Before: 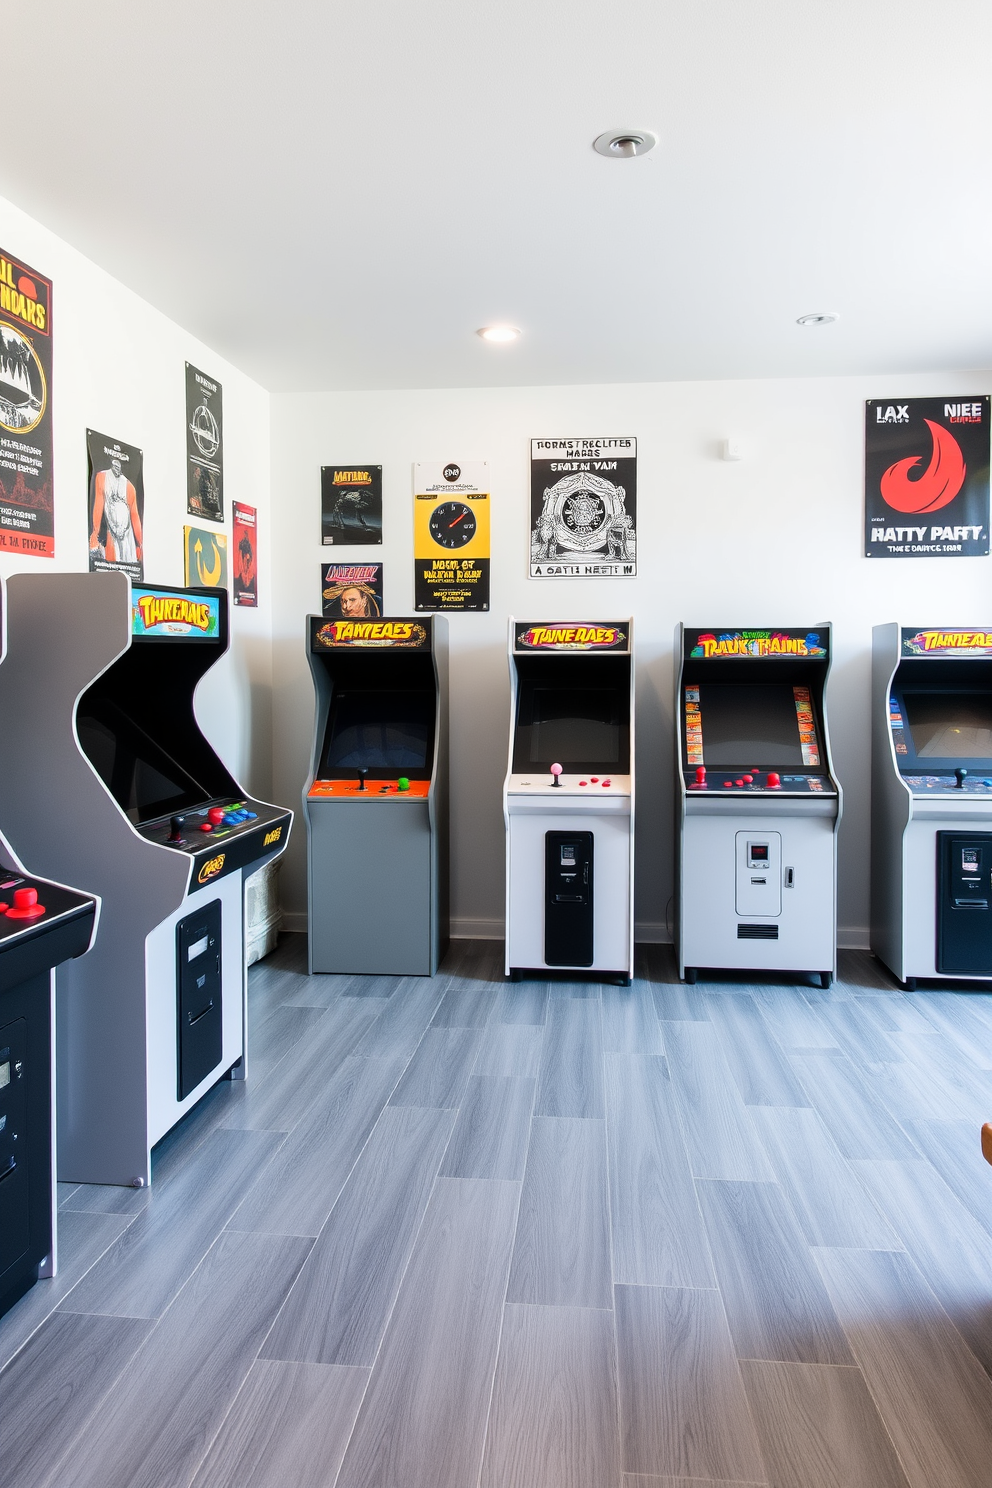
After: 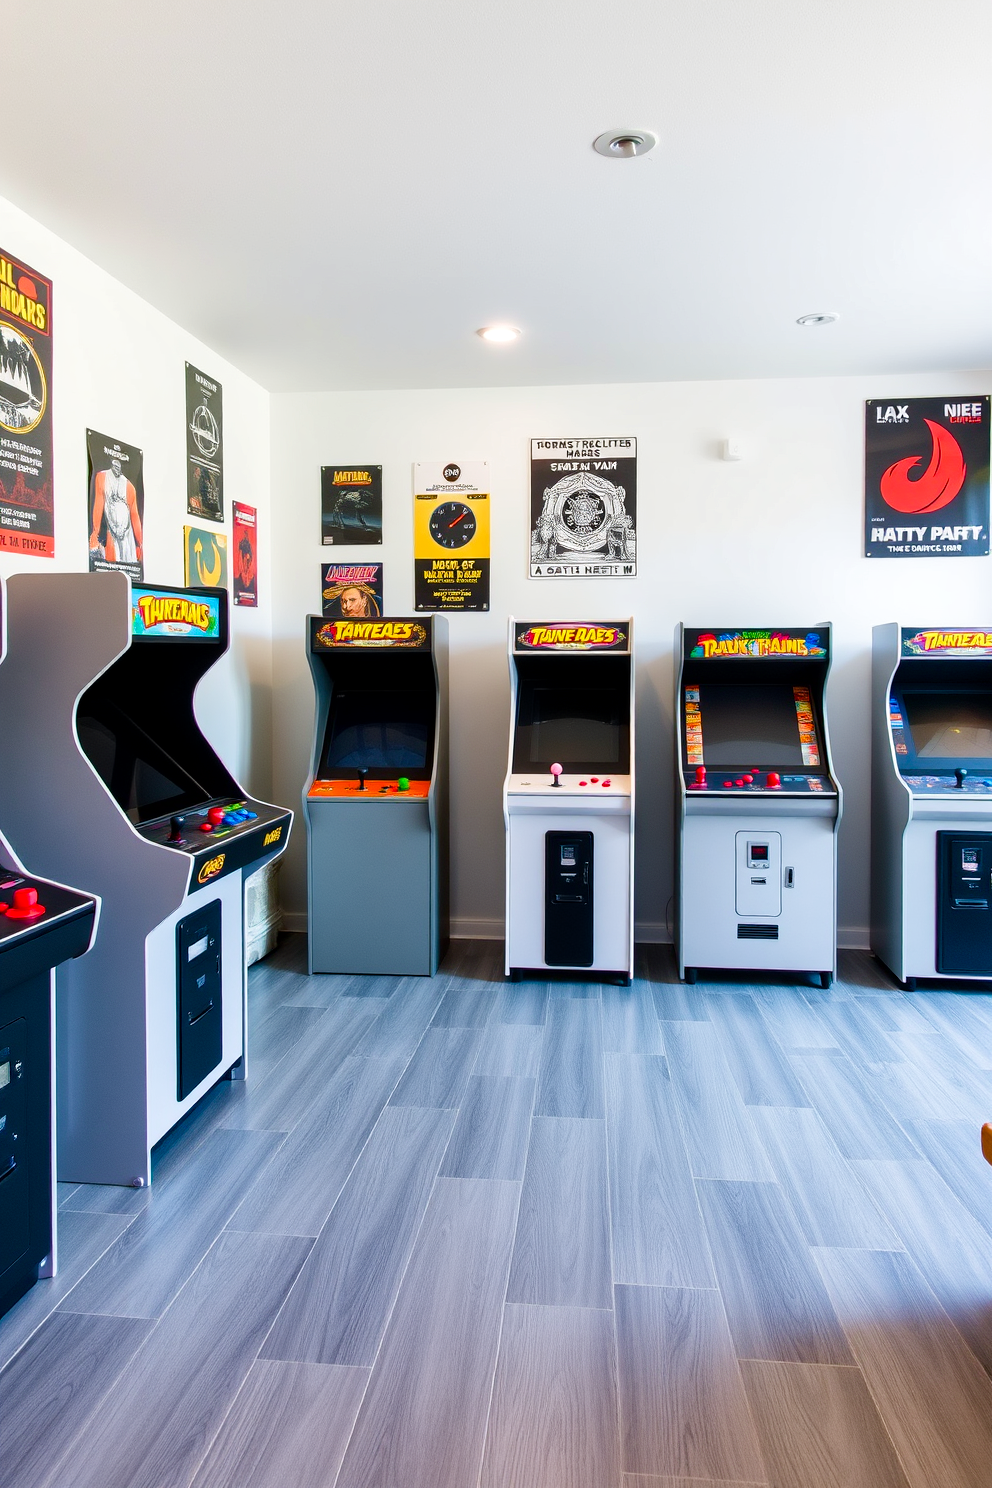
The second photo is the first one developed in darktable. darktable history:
velvia: on, module defaults
local contrast: mode bilateral grid, contrast 19, coarseness 50, detail 120%, midtone range 0.2
color balance rgb: linear chroma grading › global chroma 8.769%, perceptual saturation grading › global saturation 20%, perceptual saturation grading › highlights -24.96%, perceptual saturation grading › shadows 50.468%
